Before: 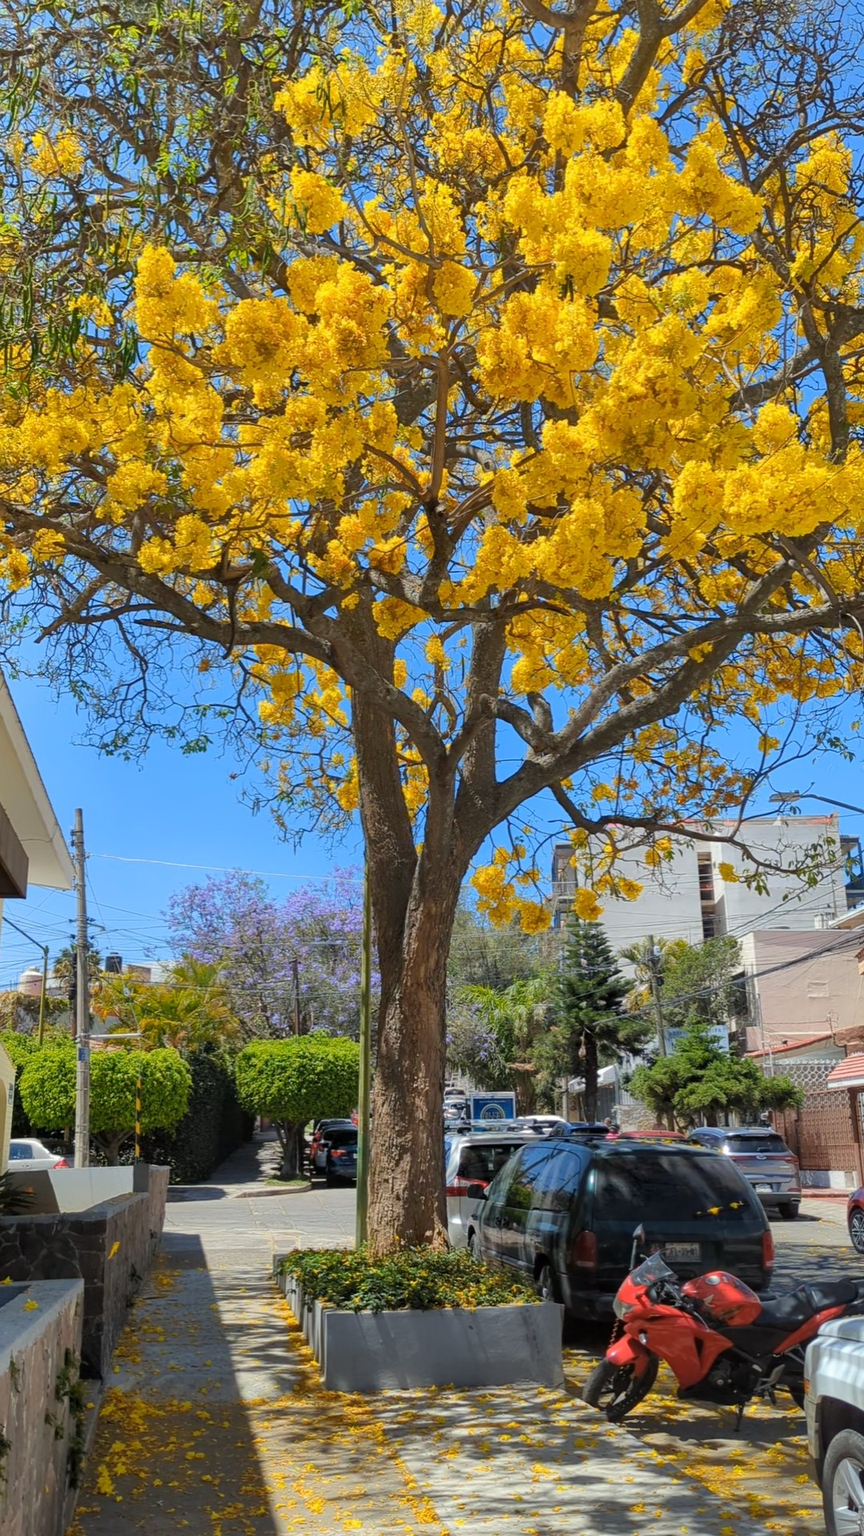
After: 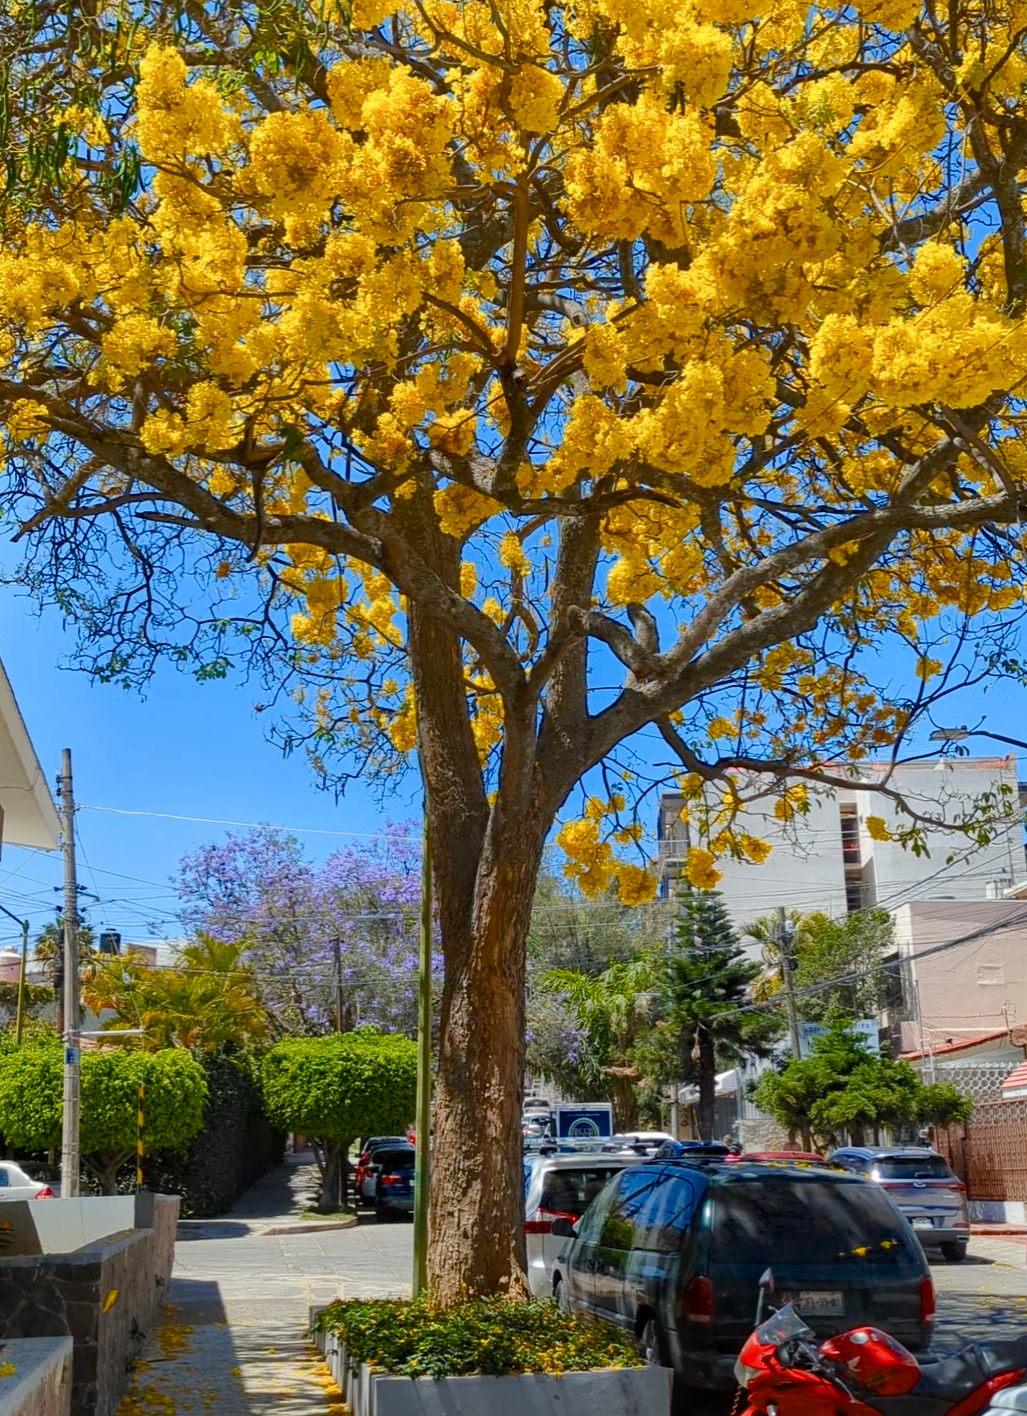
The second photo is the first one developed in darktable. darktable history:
color balance rgb: perceptual saturation grading › global saturation 20%, perceptual saturation grading › highlights -25.591%, perceptual saturation grading › shadows 24.756%, global vibrance 7.086%, saturation formula JzAzBz (2021)
crop and rotate: left 2.971%, top 13.657%, right 1.926%, bottom 12.575%
tone equalizer: on, module defaults
